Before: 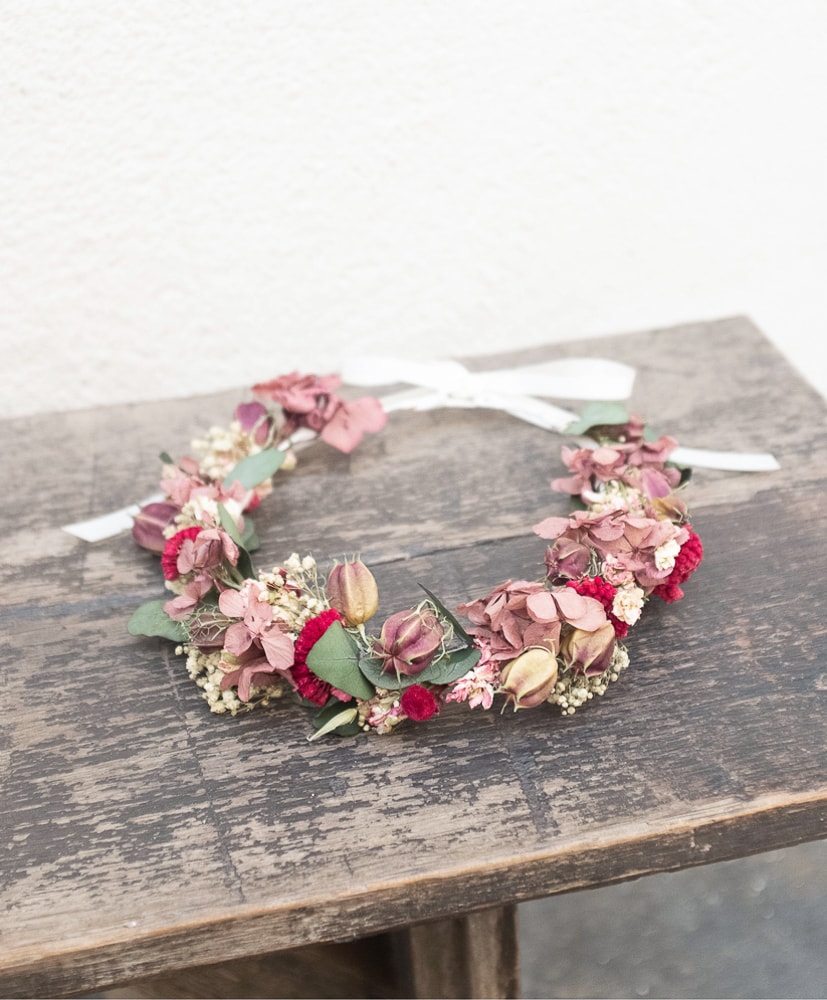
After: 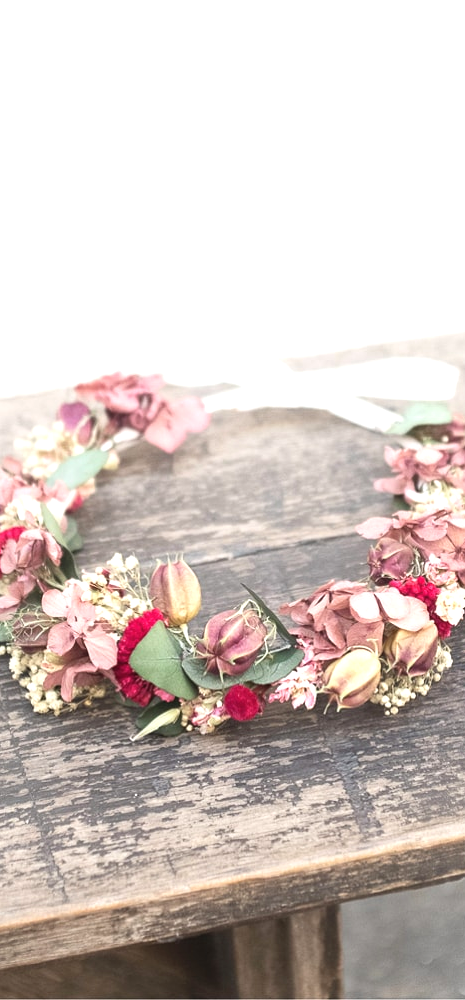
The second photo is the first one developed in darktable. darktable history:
crop: left 21.496%, right 22.254%
exposure: black level correction -0.002, exposure 0.54 EV, compensate highlight preservation false
